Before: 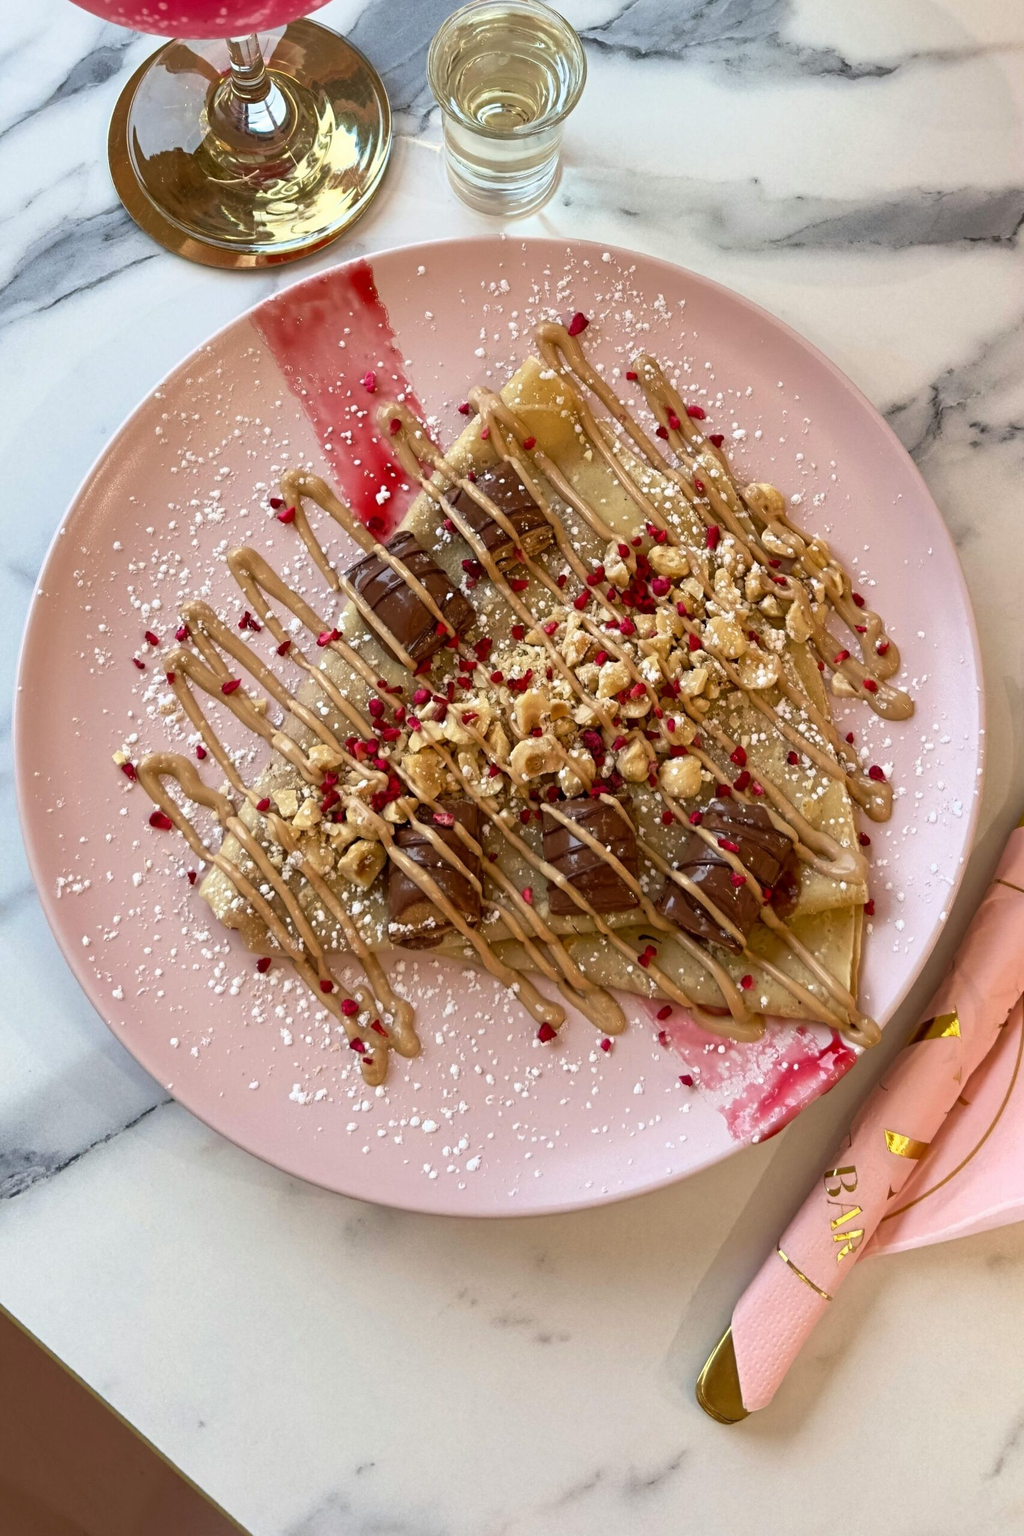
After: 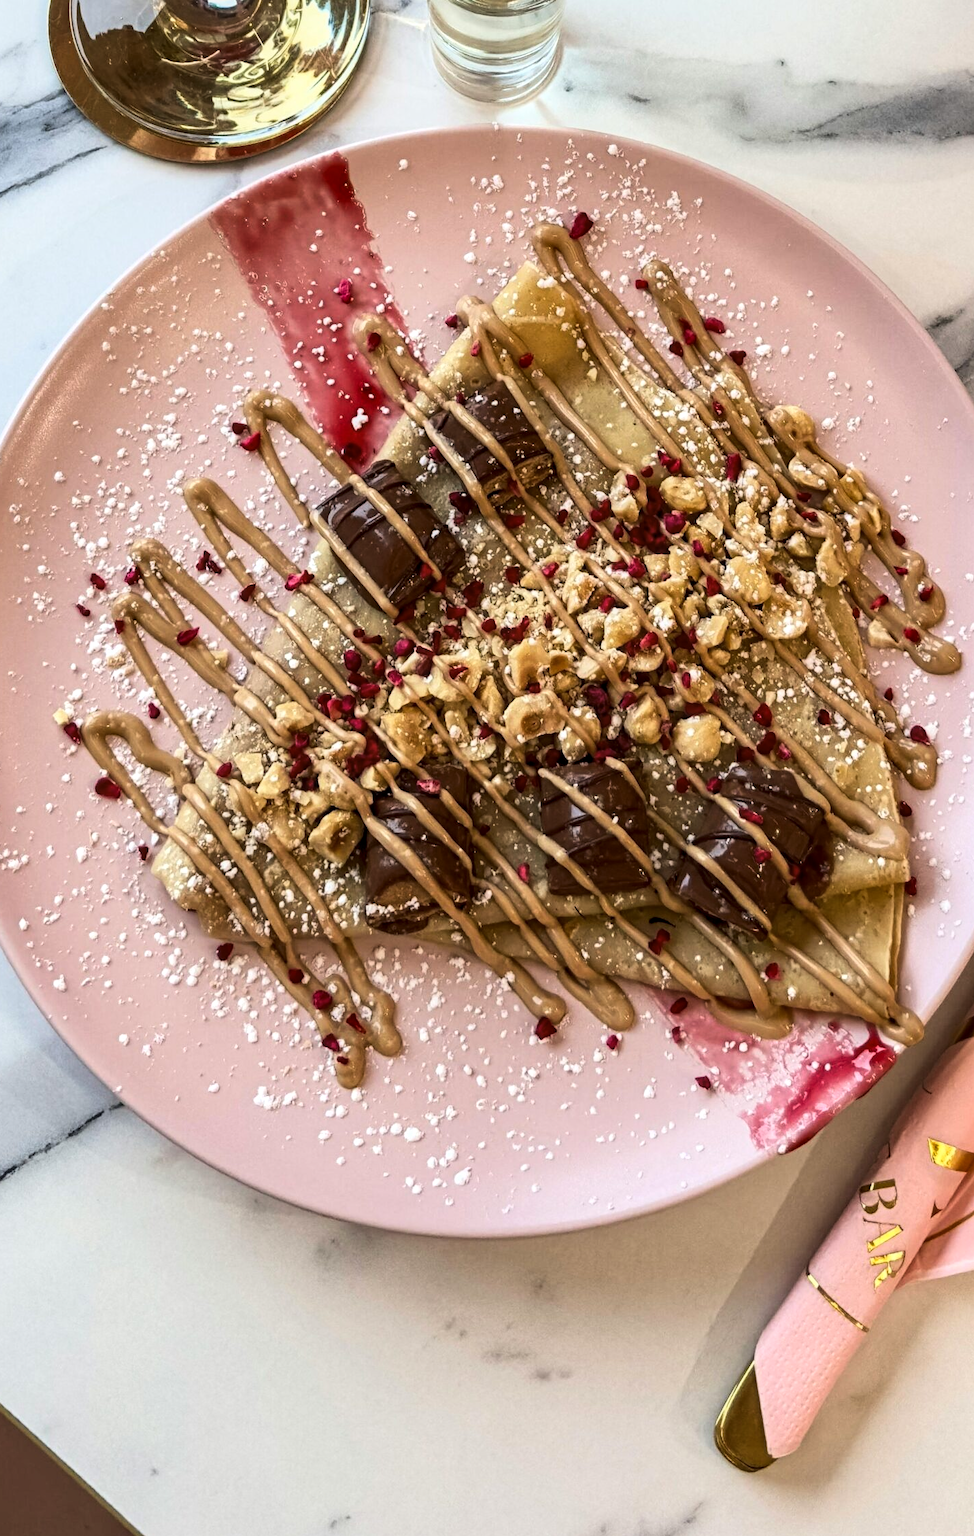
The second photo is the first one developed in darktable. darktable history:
crop: left 6.446%, top 8.188%, right 9.538%, bottom 3.548%
local contrast: on, module defaults
tone curve: curves: ch0 [(0, 0) (0.055, 0.031) (0.282, 0.215) (0.729, 0.785) (1, 1)], color space Lab, linked channels, preserve colors none
